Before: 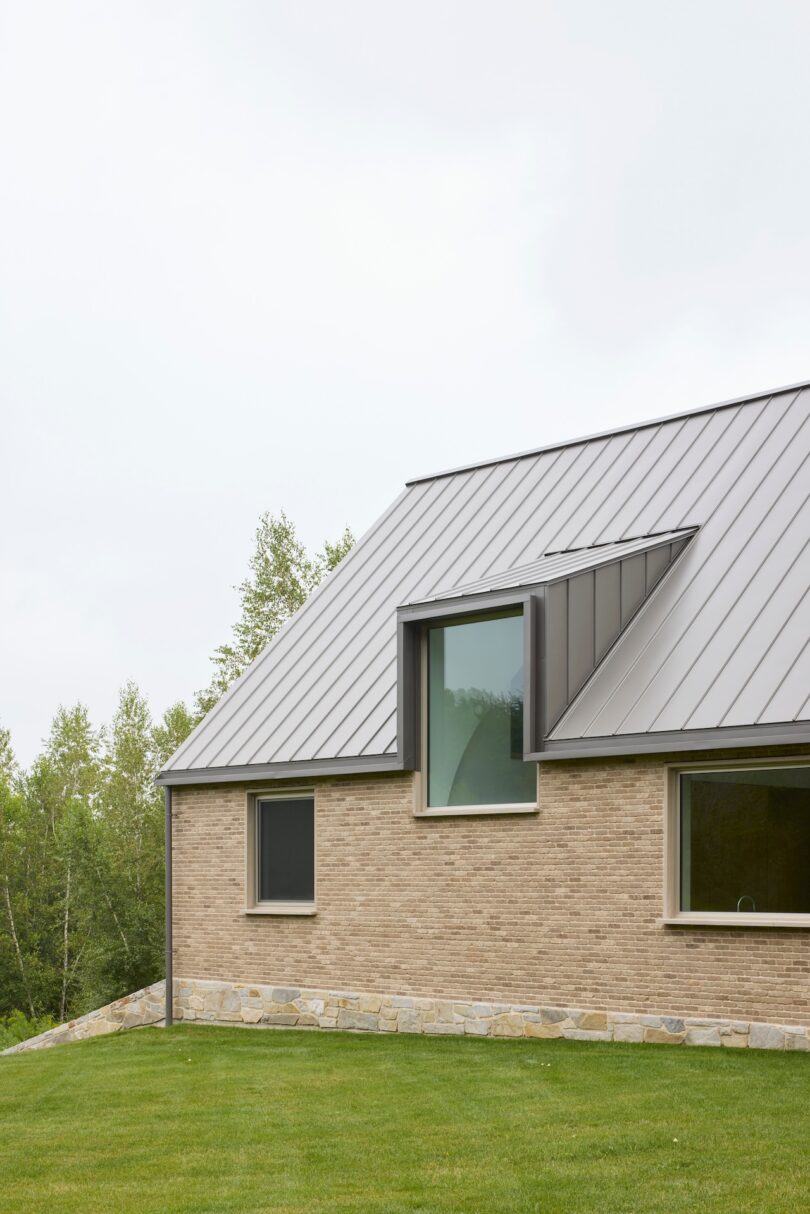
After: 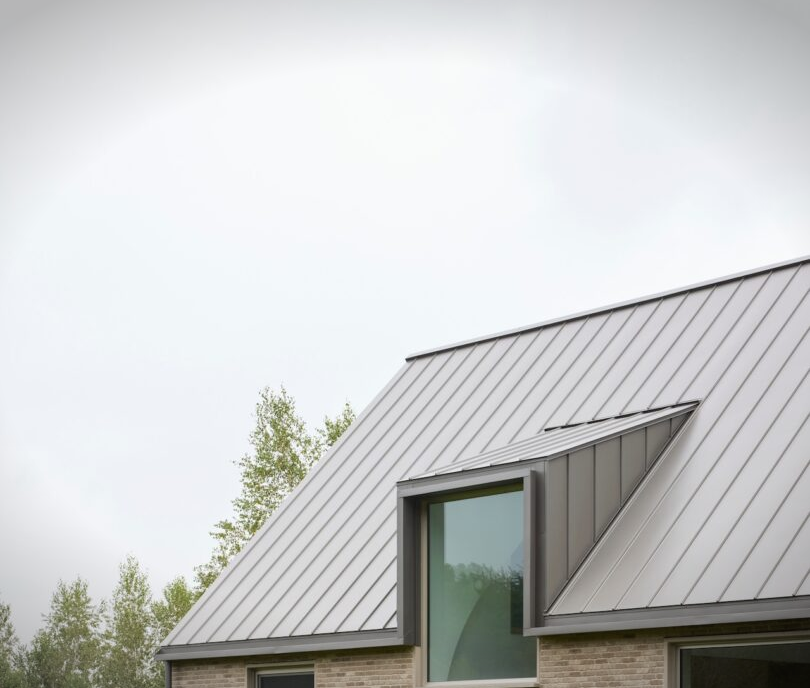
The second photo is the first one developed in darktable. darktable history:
crop and rotate: top 10.431%, bottom 32.891%
vignetting: fall-off start 100.32%, width/height ratio 1.311
